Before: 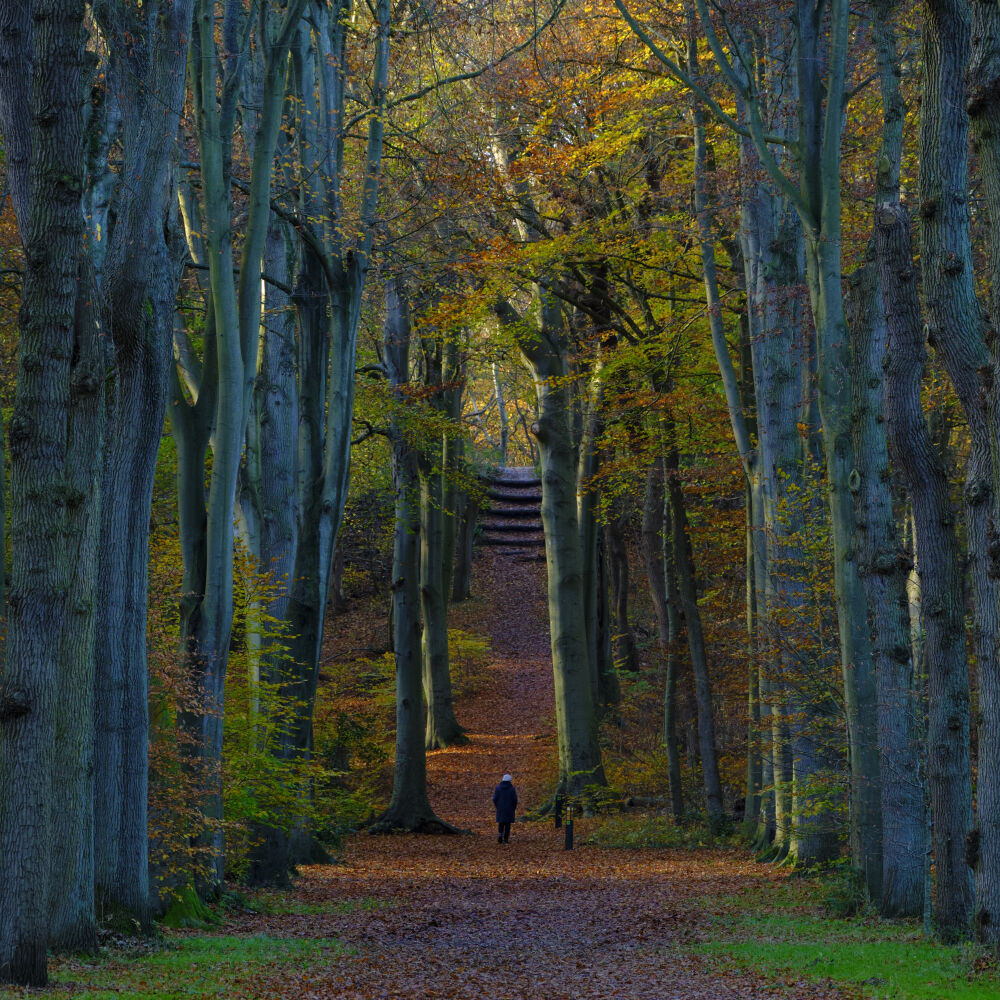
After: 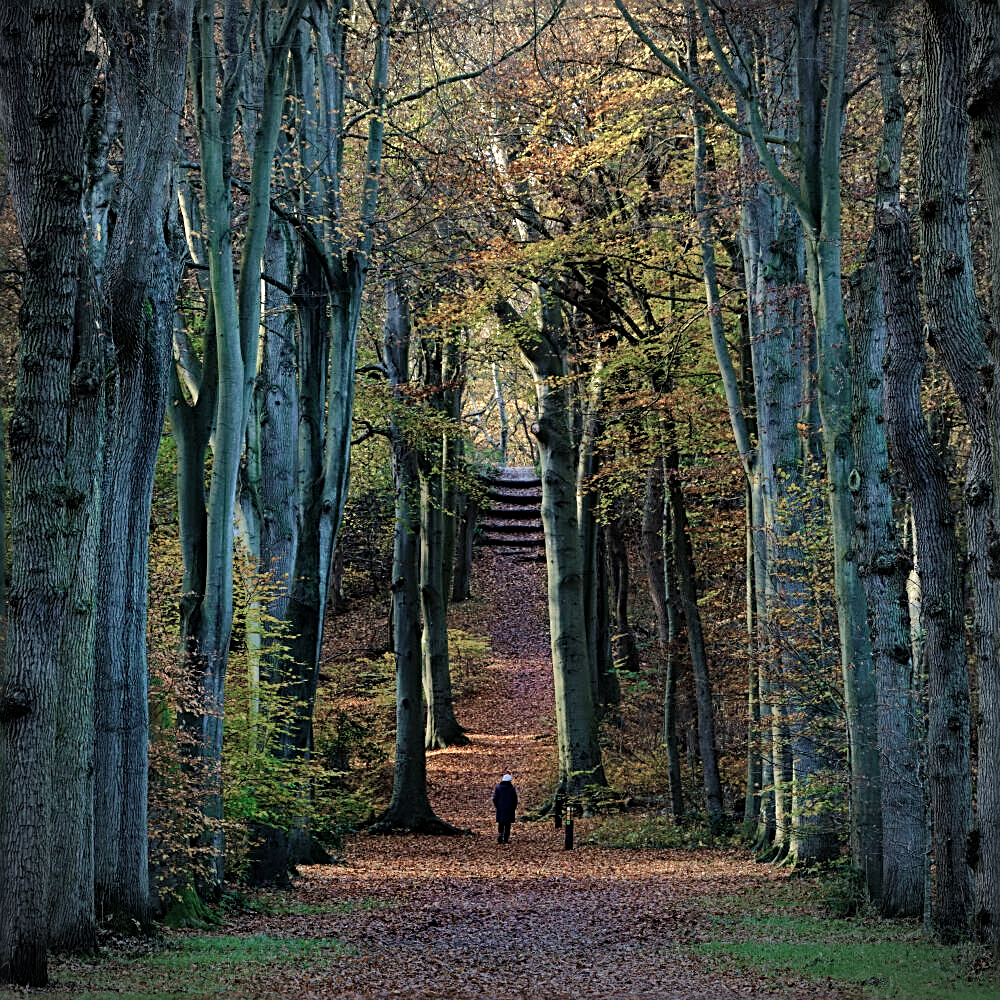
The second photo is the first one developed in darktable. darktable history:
shadows and highlights: shadows 48.74, highlights -42, soften with gaussian
sharpen: radius 2.592, amount 0.689
tone equalizer: -8 EV -0.766 EV, -7 EV -0.686 EV, -6 EV -0.632 EV, -5 EV -0.388 EV, -3 EV 0.375 EV, -2 EV 0.6 EV, -1 EV 0.679 EV, +0 EV 0.768 EV
vignetting: automatic ratio true, unbound false
color zones: curves: ch0 [(0, 0.559) (0.153, 0.551) (0.229, 0.5) (0.429, 0.5) (0.571, 0.5) (0.714, 0.5) (0.857, 0.5) (1, 0.559)]; ch1 [(0, 0.417) (0.112, 0.336) (0.213, 0.26) (0.429, 0.34) (0.571, 0.35) (0.683, 0.331) (0.857, 0.344) (1, 0.417)]
